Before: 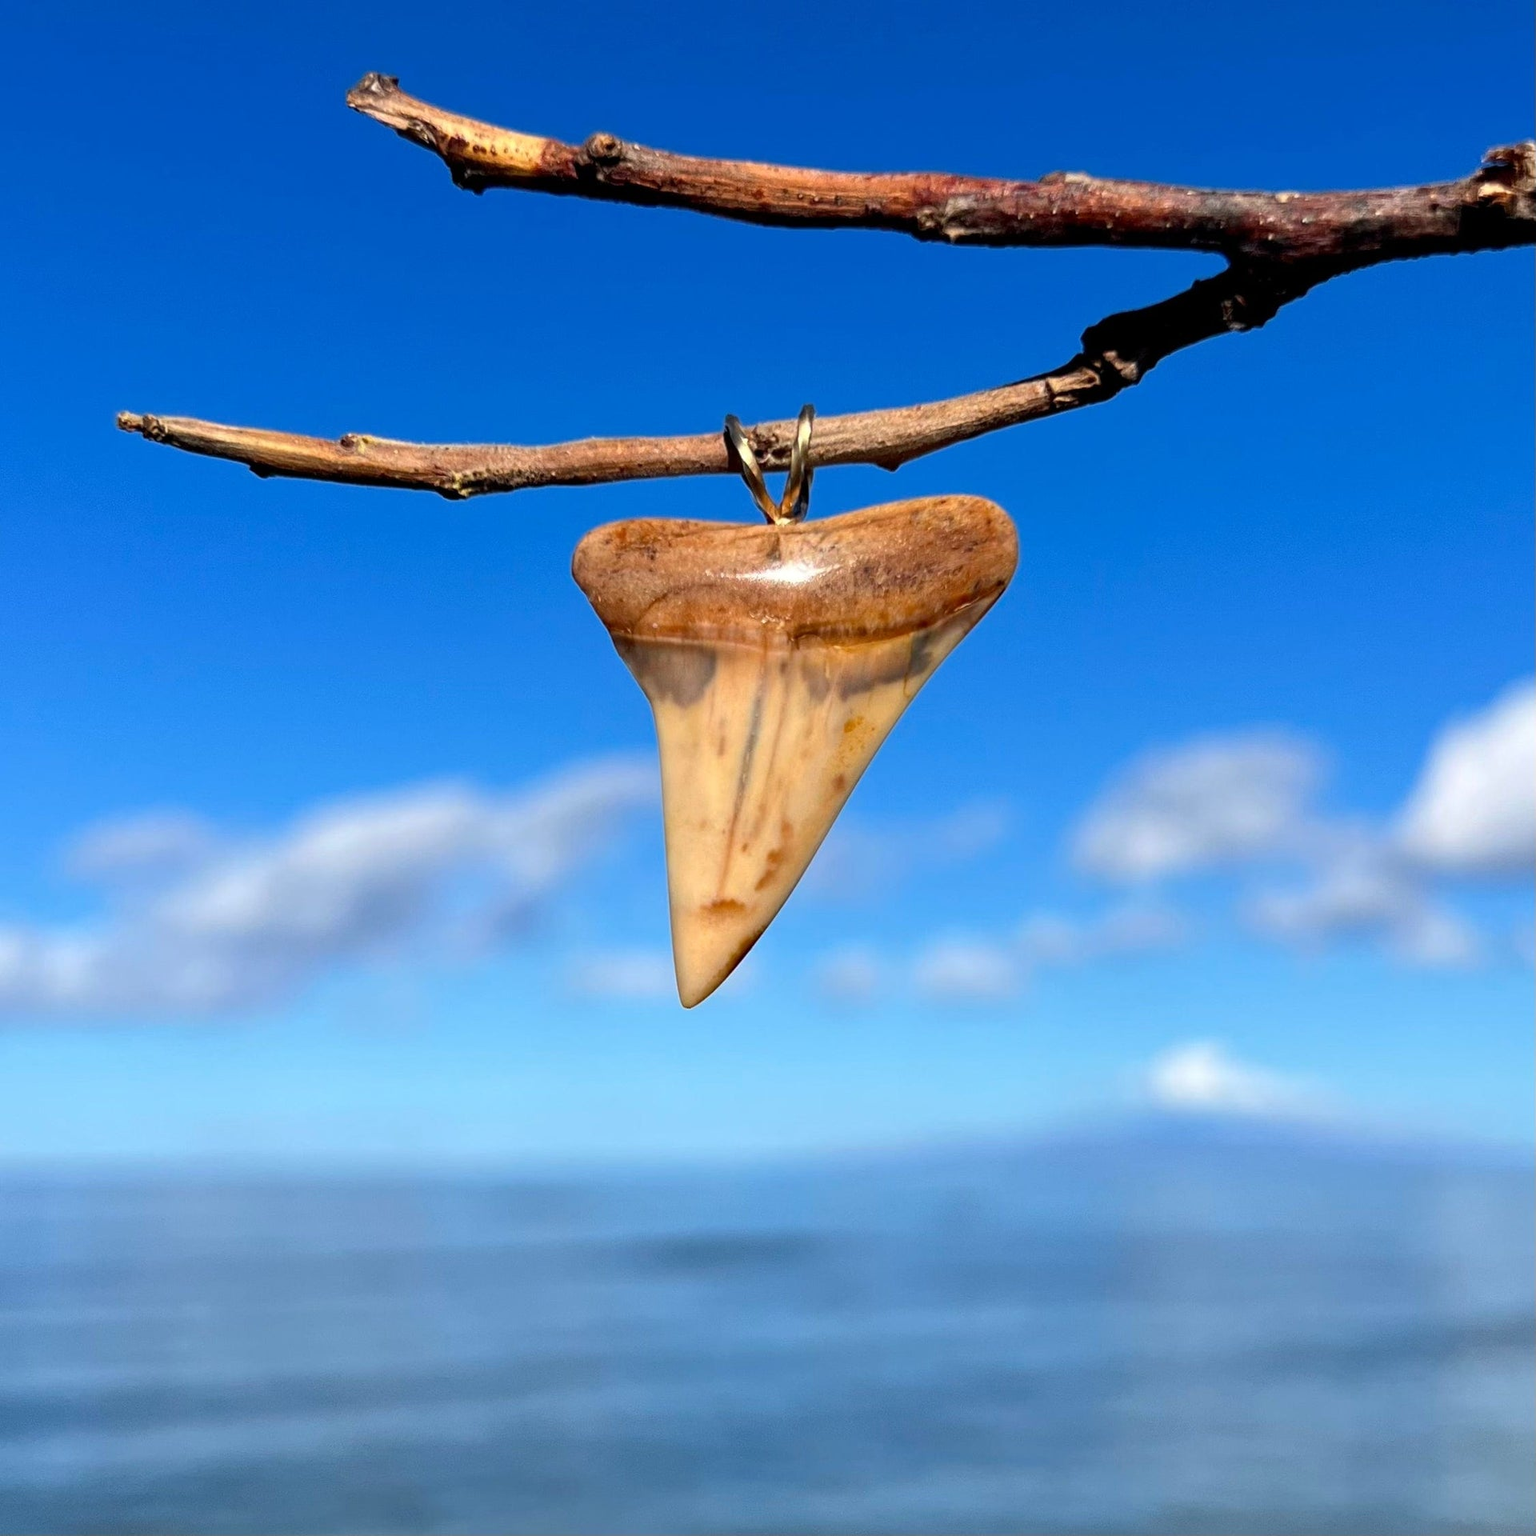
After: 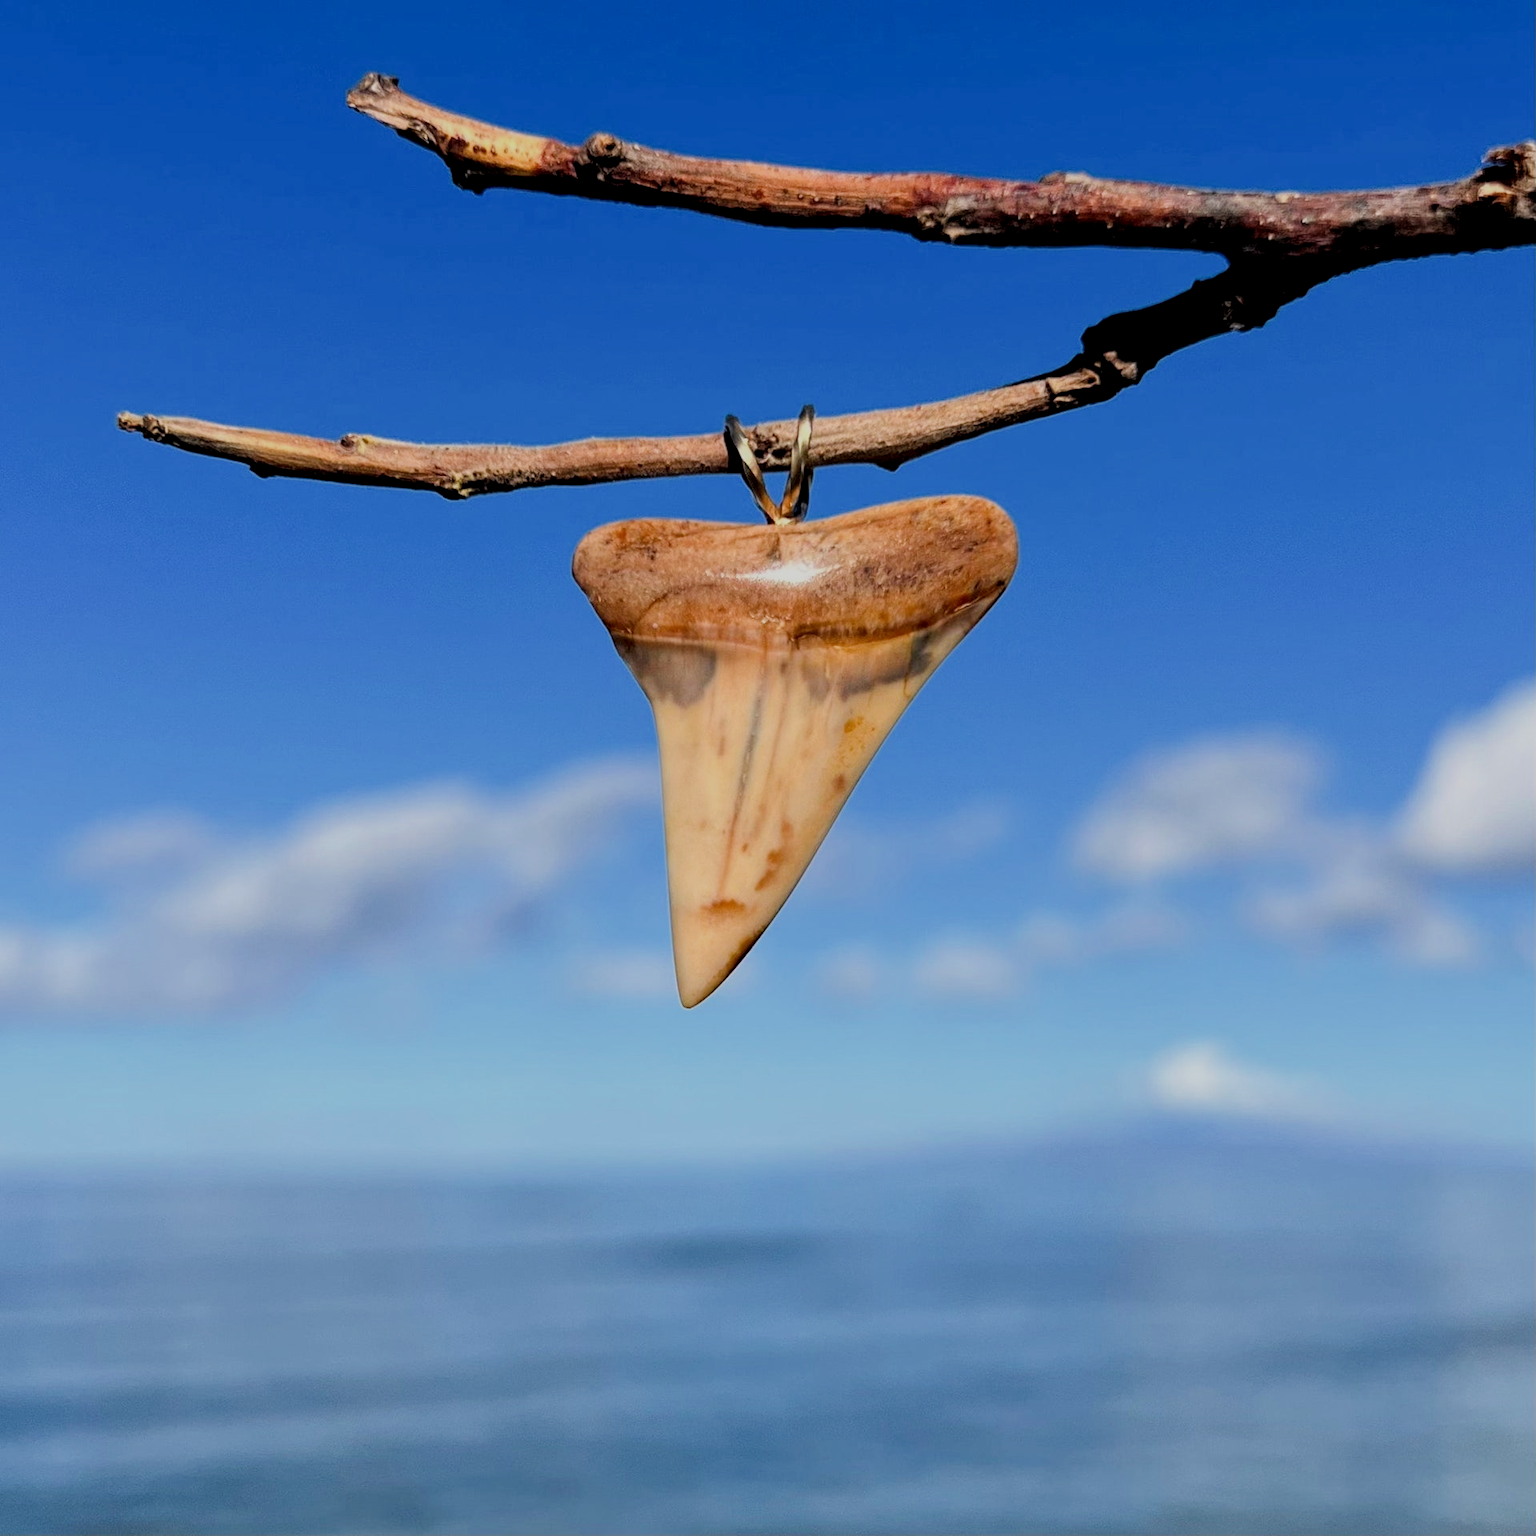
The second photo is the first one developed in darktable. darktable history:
local contrast: highlights 100%, shadows 100%, detail 120%, midtone range 0.2
filmic rgb: black relative exposure -6.82 EV, white relative exposure 5.89 EV, hardness 2.71
